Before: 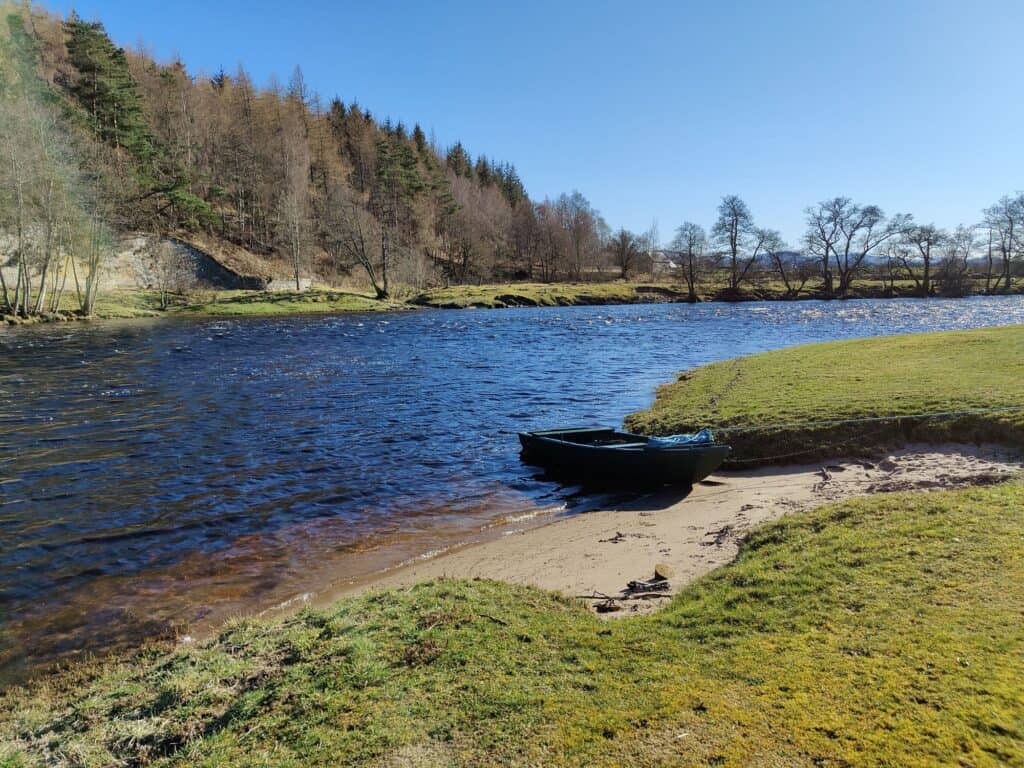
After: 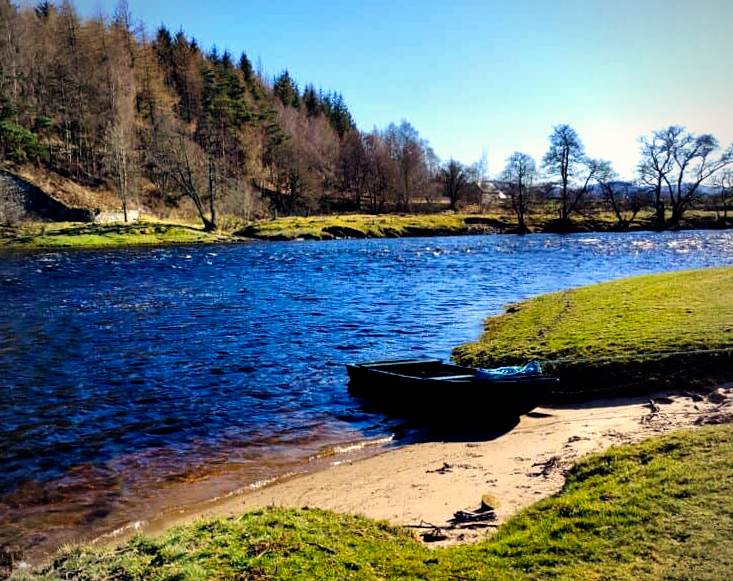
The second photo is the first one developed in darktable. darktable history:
crop and rotate: left 17.046%, top 10.659%, right 12.989%, bottom 14.553%
exposure: black level correction 0, compensate exposure bias true, compensate highlight preservation false
rotate and perspective: lens shift (vertical) 0.048, lens shift (horizontal) -0.024, automatic cropping off
vignetting: fall-off radius 60.92%
color balance rgb: shadows lift › hue 87.51°, highlights gain › chroma 0.68%, highlights gain › hue 55.1°, global offset › chroma 0.13%, global offset › hue 253.66°, linear chroma grading › global chroma 0.5%, perceptual saturation grading › global saturation 16.38%
filmic rgb: black relative exposure -8.2 EV, white relative exposure 2.2 EV, threshold 3 EV, hardness 7.11, latitude 85.74%, contrast 1.696, highlights saturation mix -4%, shadows ↔ highlights balance -2.69%, preserve chrominance no, color science v5 (2021), contrast in shadows safe, contrast in highlights safe, enable highlight reconstruction true
color correction: highlights a* 3.84, highlights b* 5.07
